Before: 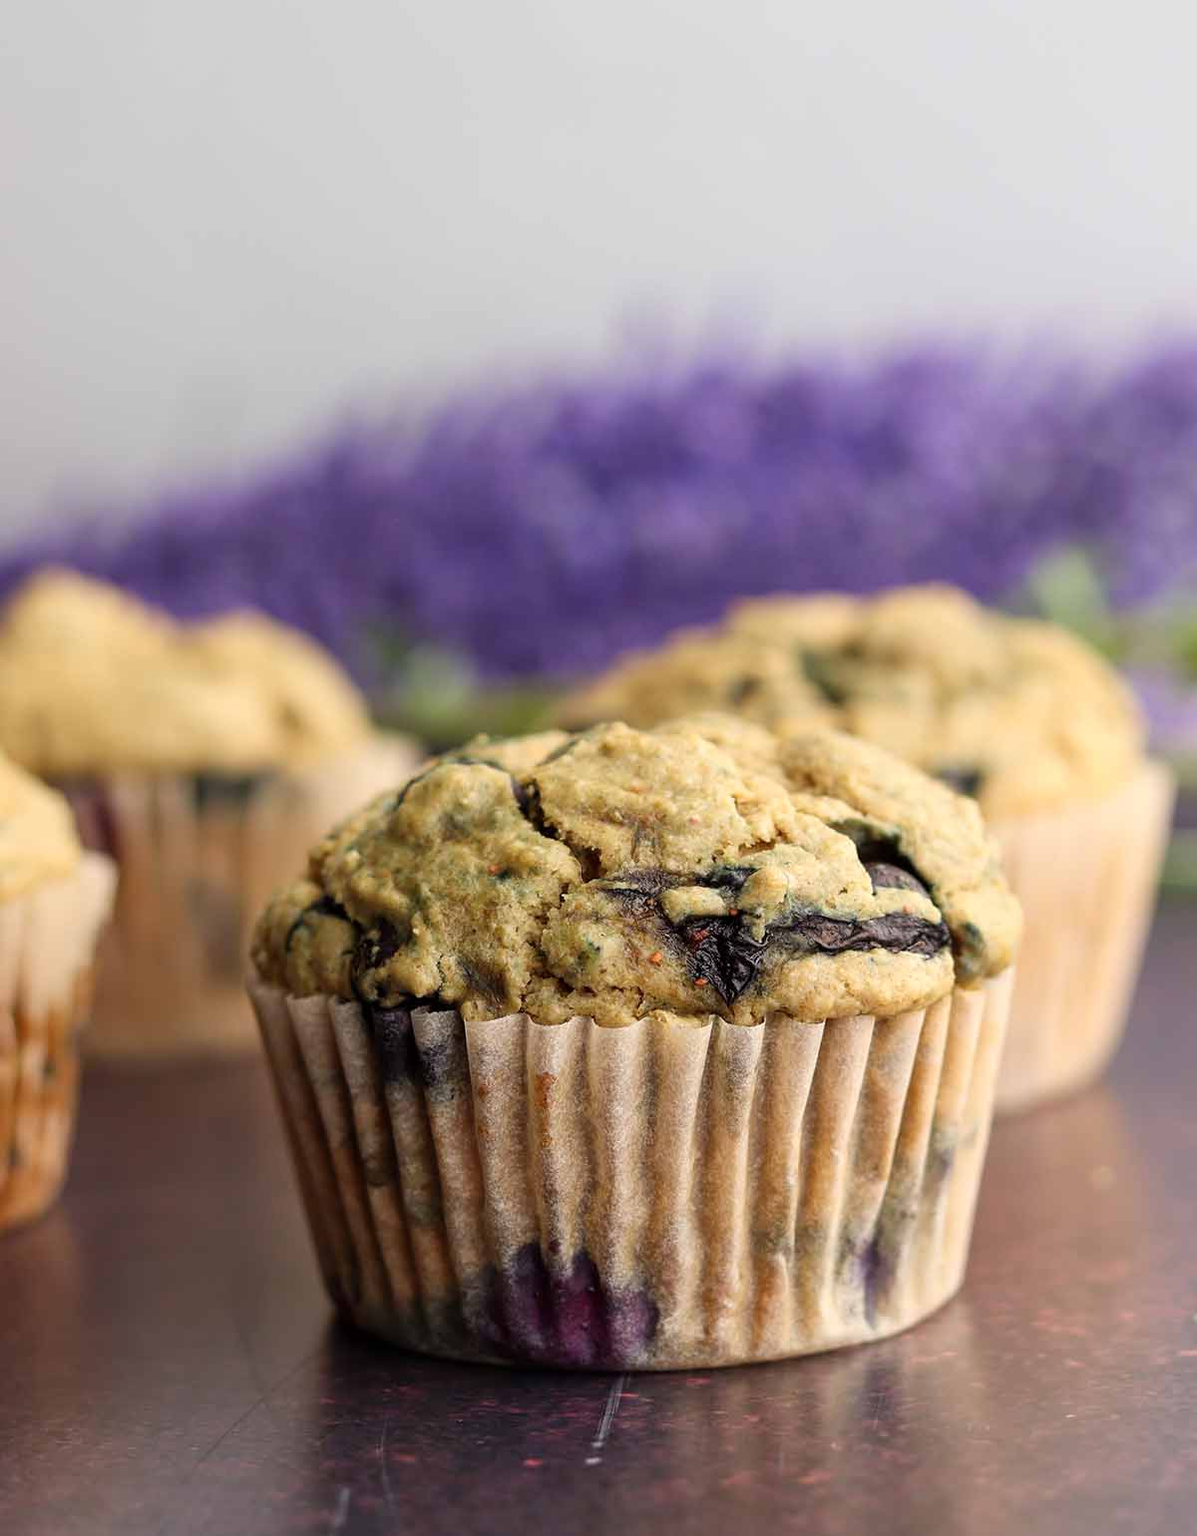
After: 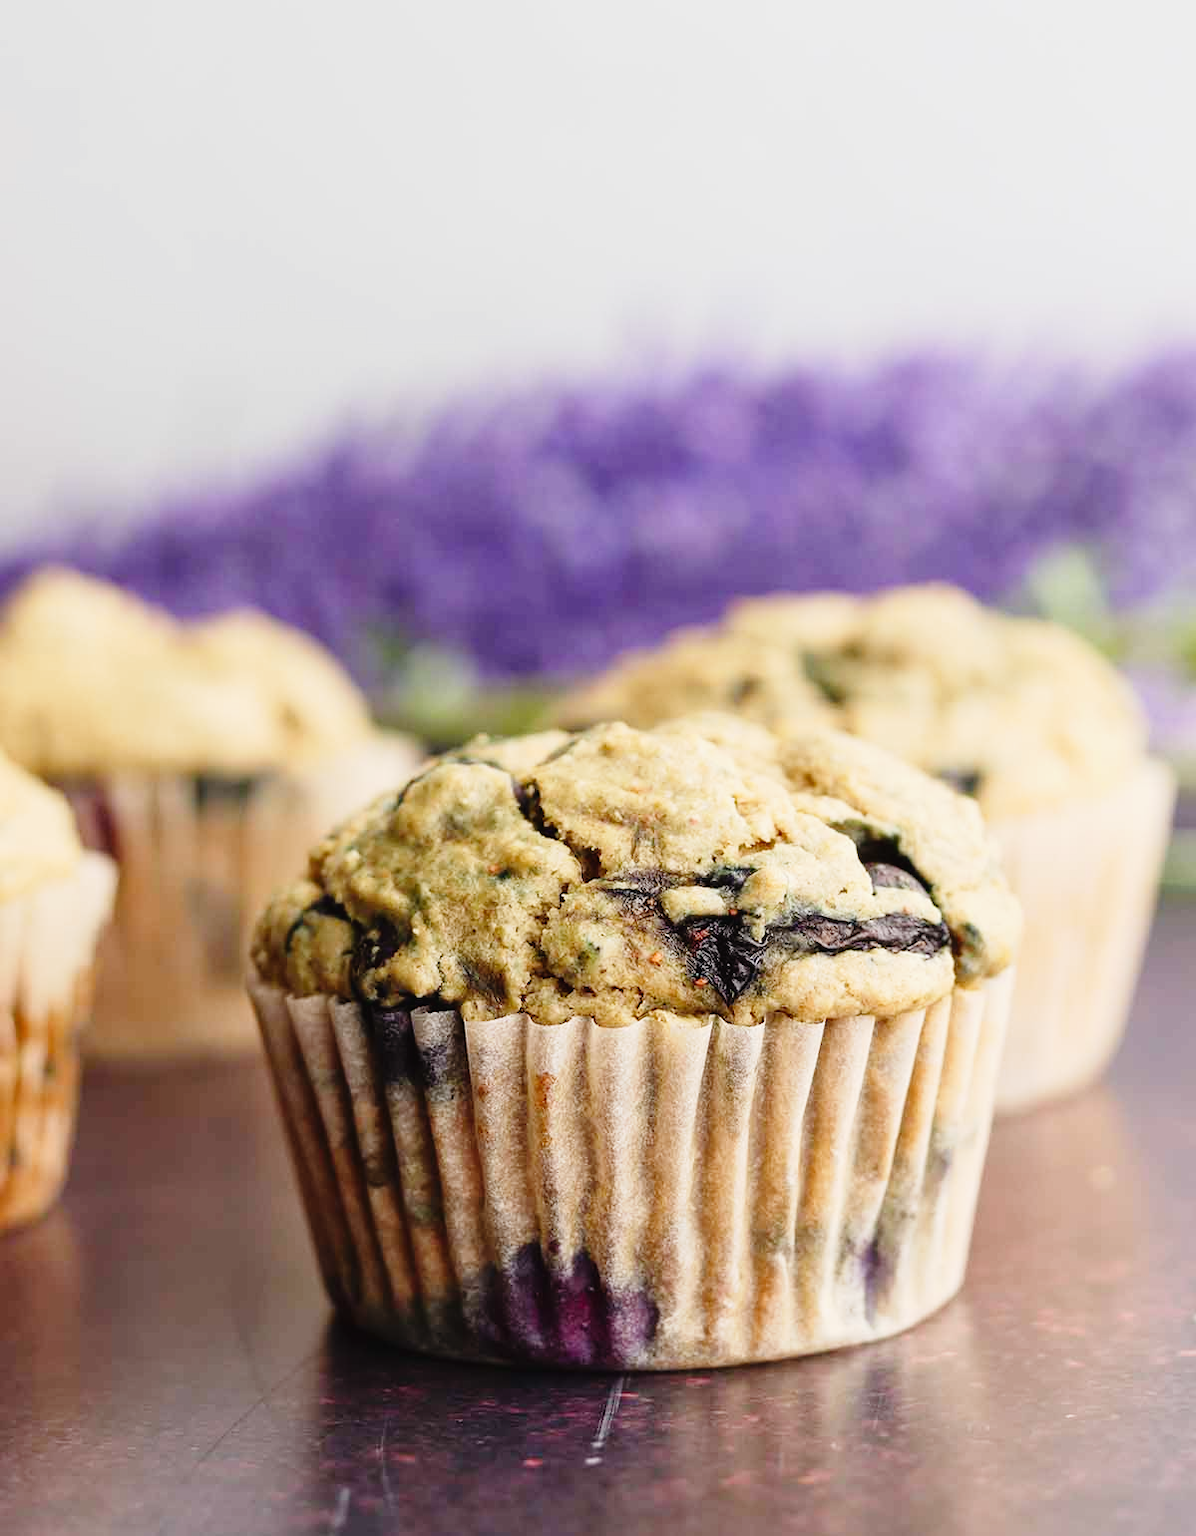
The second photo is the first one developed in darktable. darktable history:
contrast brightness saturation: contrast -0.066, brightness -0.043, saturation -0.11
tone curve: curves: ch0 [(0, 0) (0.003, 0.003) (0.011, 0.01) (0.025, 0.023) (0.044, 0.041) (0.069, 0.064) (0.1, 0.094) (0.136, 0.143) (0.177, 0.205) (0.224, 0.281) (0.277, 0.367) (0.335, 0.457) (0.399, 0.542) (0.468, 0.629) (0.543, 0.711) (0.623, 0.788) (0.709, 0.863) (0.801, 0.912) (0.898, 0.955) (1, 1)], preserve colors none
